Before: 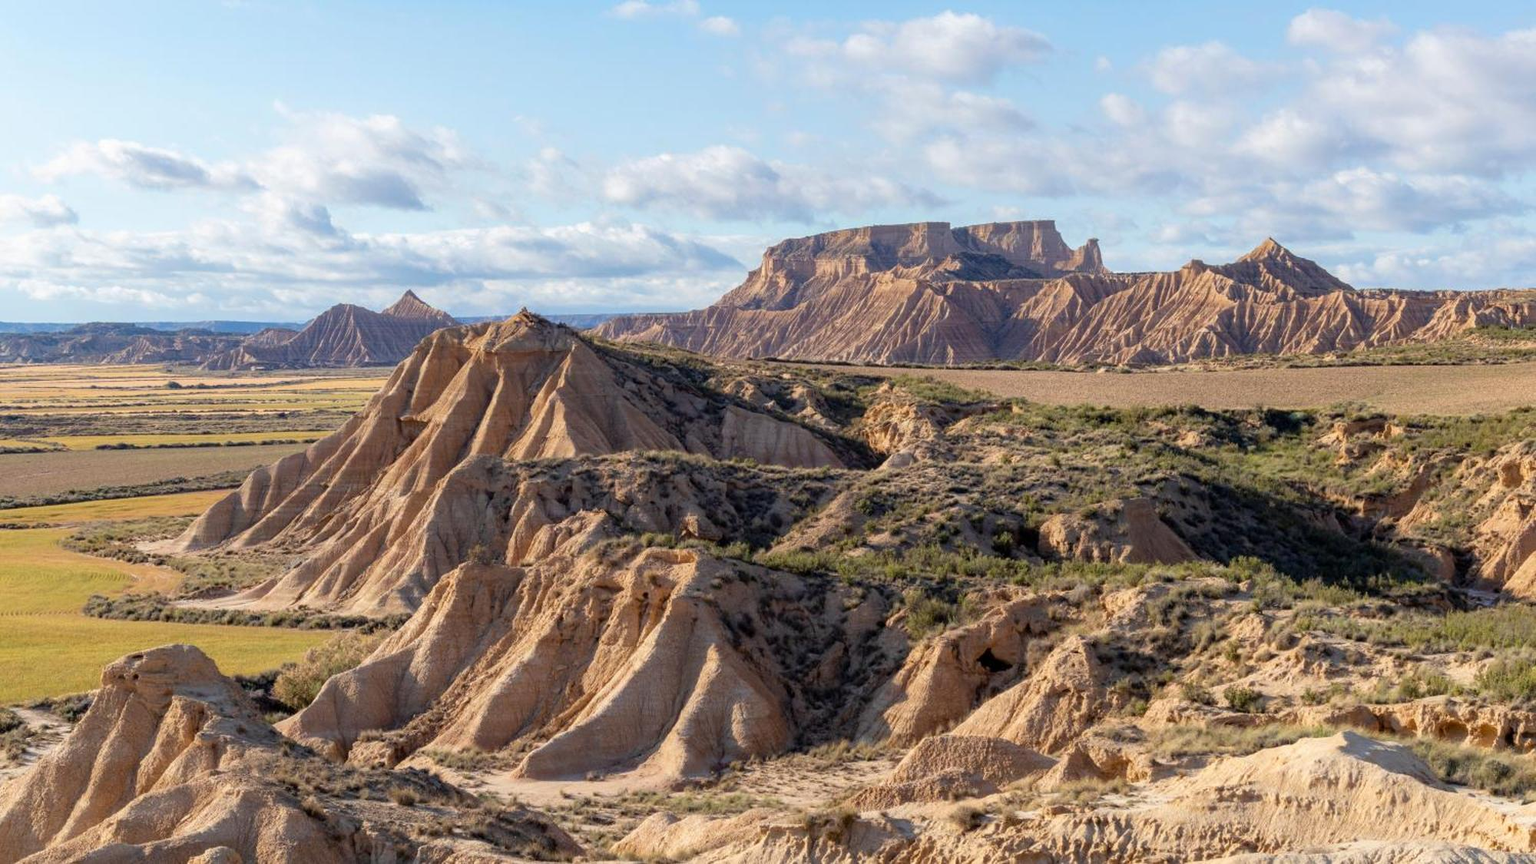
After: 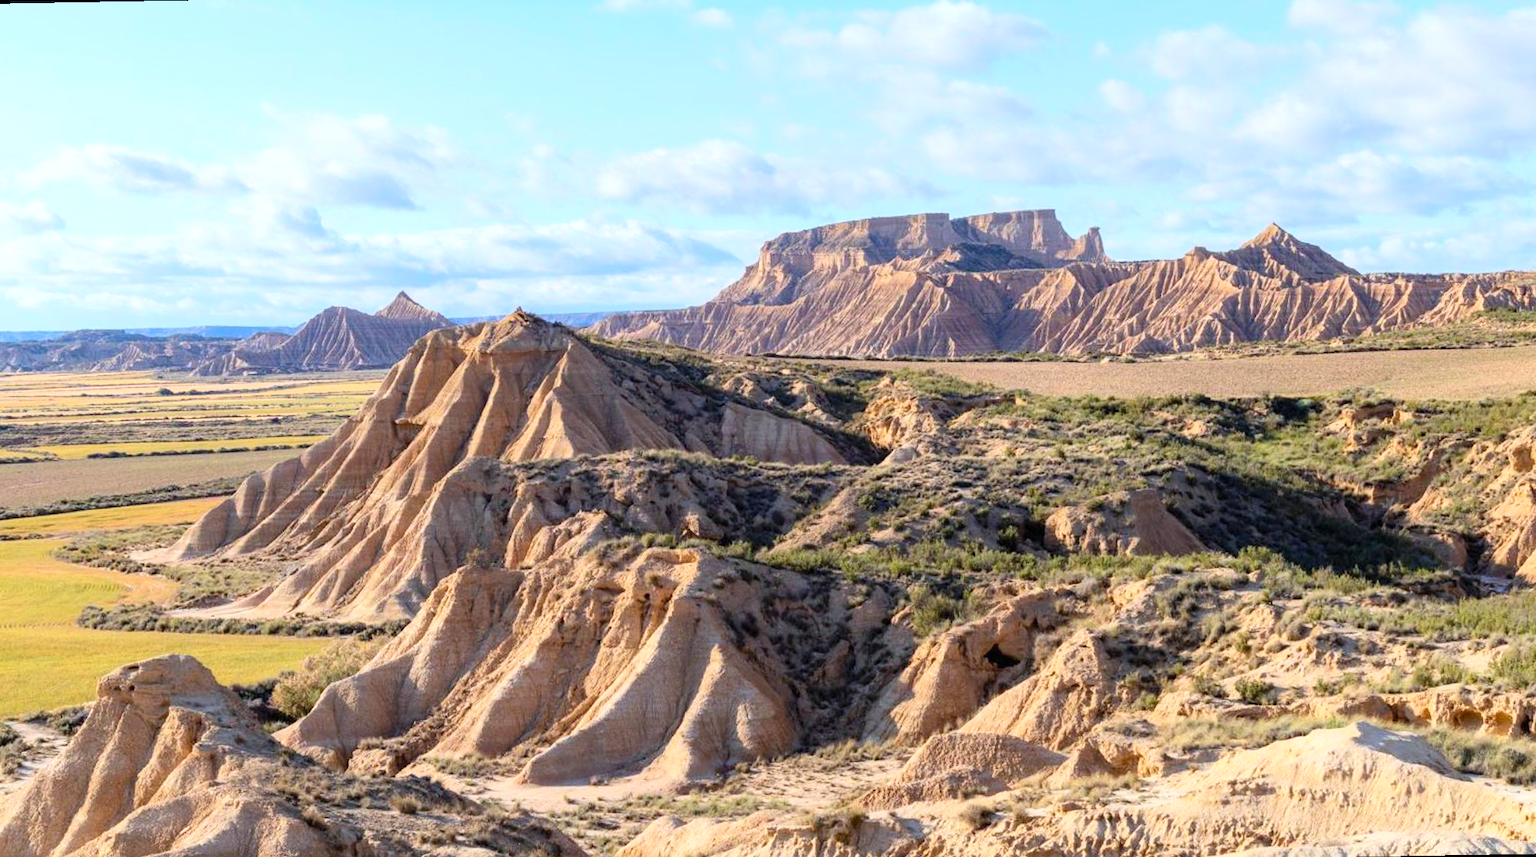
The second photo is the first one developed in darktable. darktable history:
white balance: red 0.967, blue 1.049
exposure: exposure 0.161 EV, compensate highlight preservation false
contrast brightness saturation: contrast 0.2, brightness 0.16, saturation 0.22
rotate and perspective: rotation -1°, crop left 0.011, crop right 0.989, crop top 0.025, crop bottom 0.975
